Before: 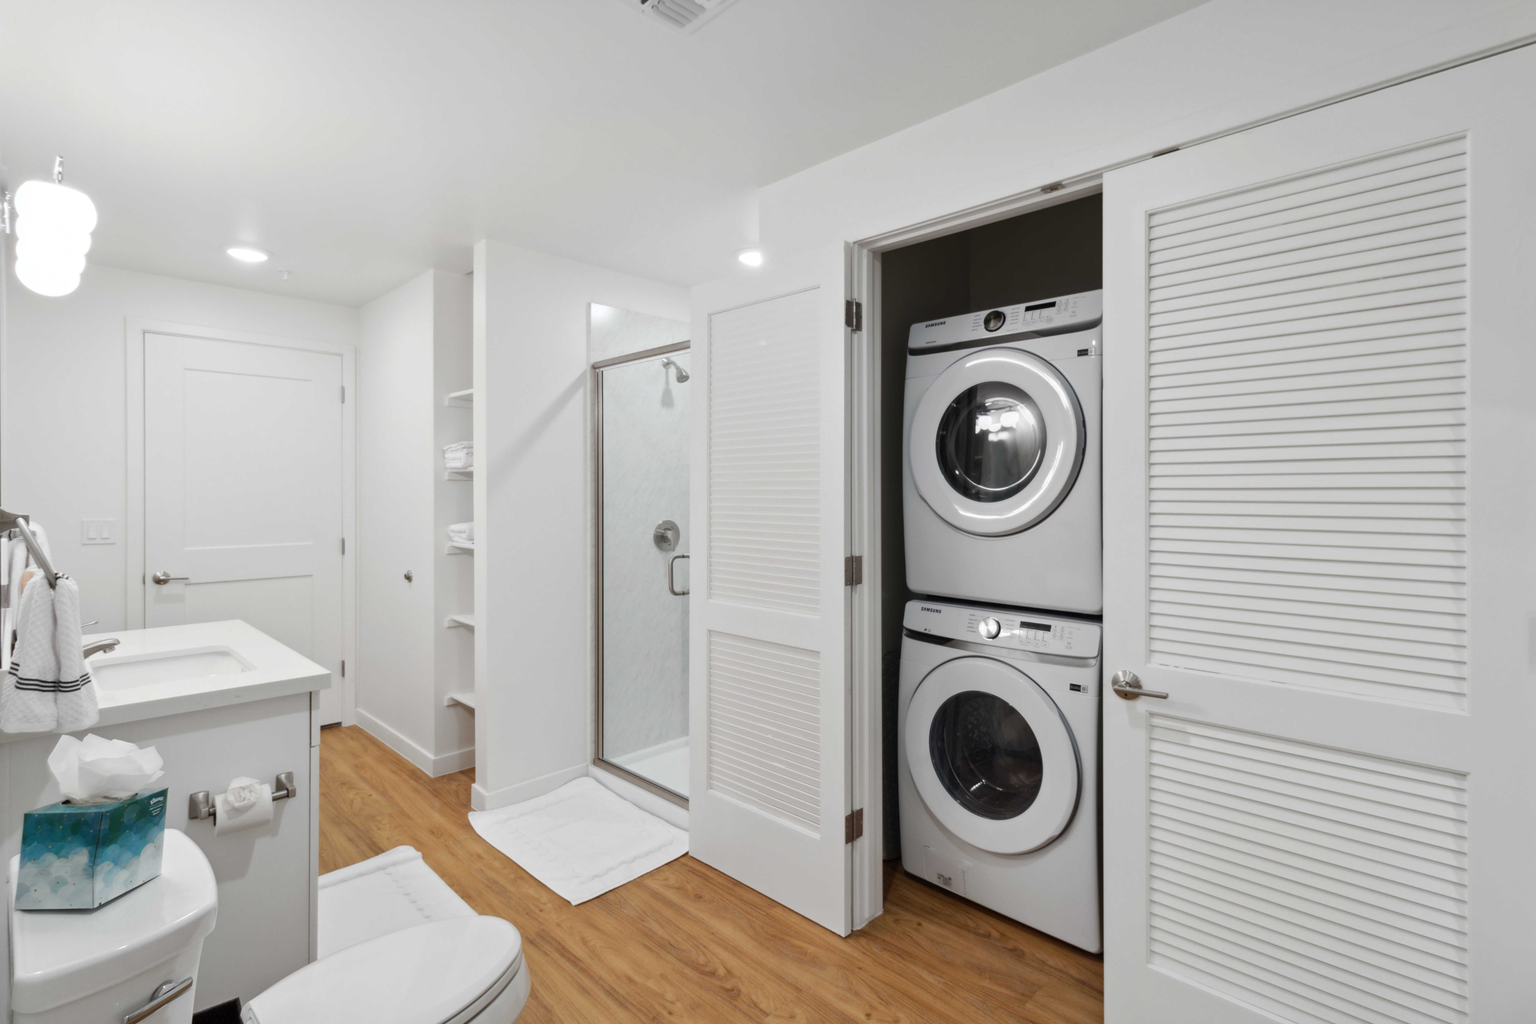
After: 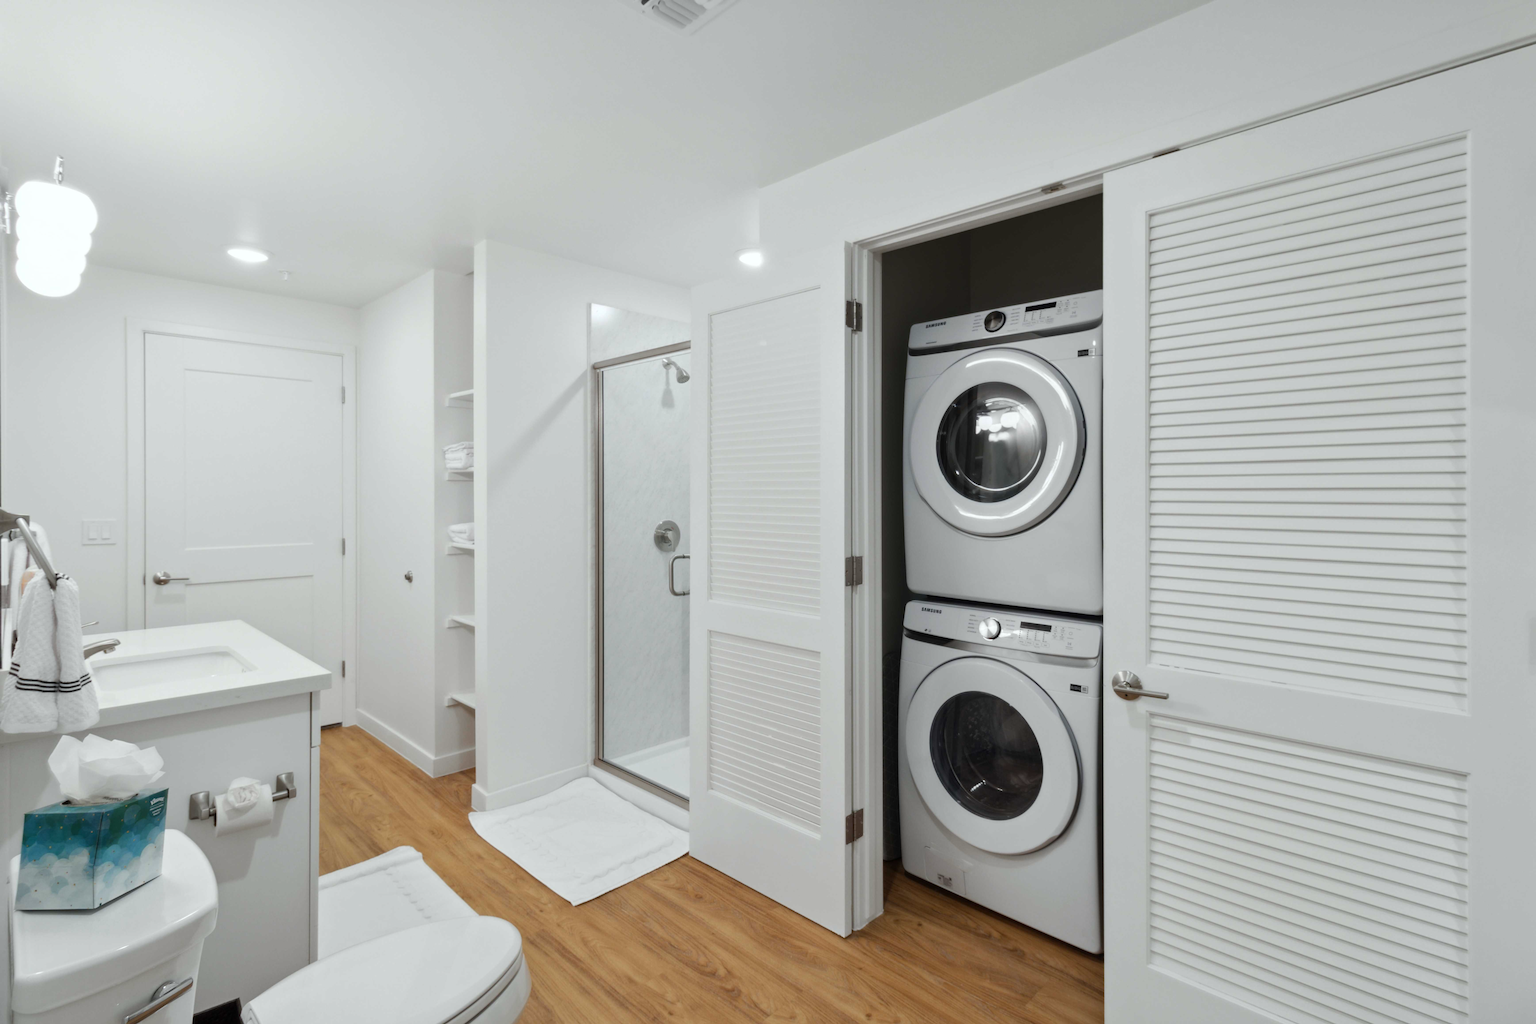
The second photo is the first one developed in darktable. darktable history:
sharpen: amount 0.2
white balance: red 0.978, blue 0.999
